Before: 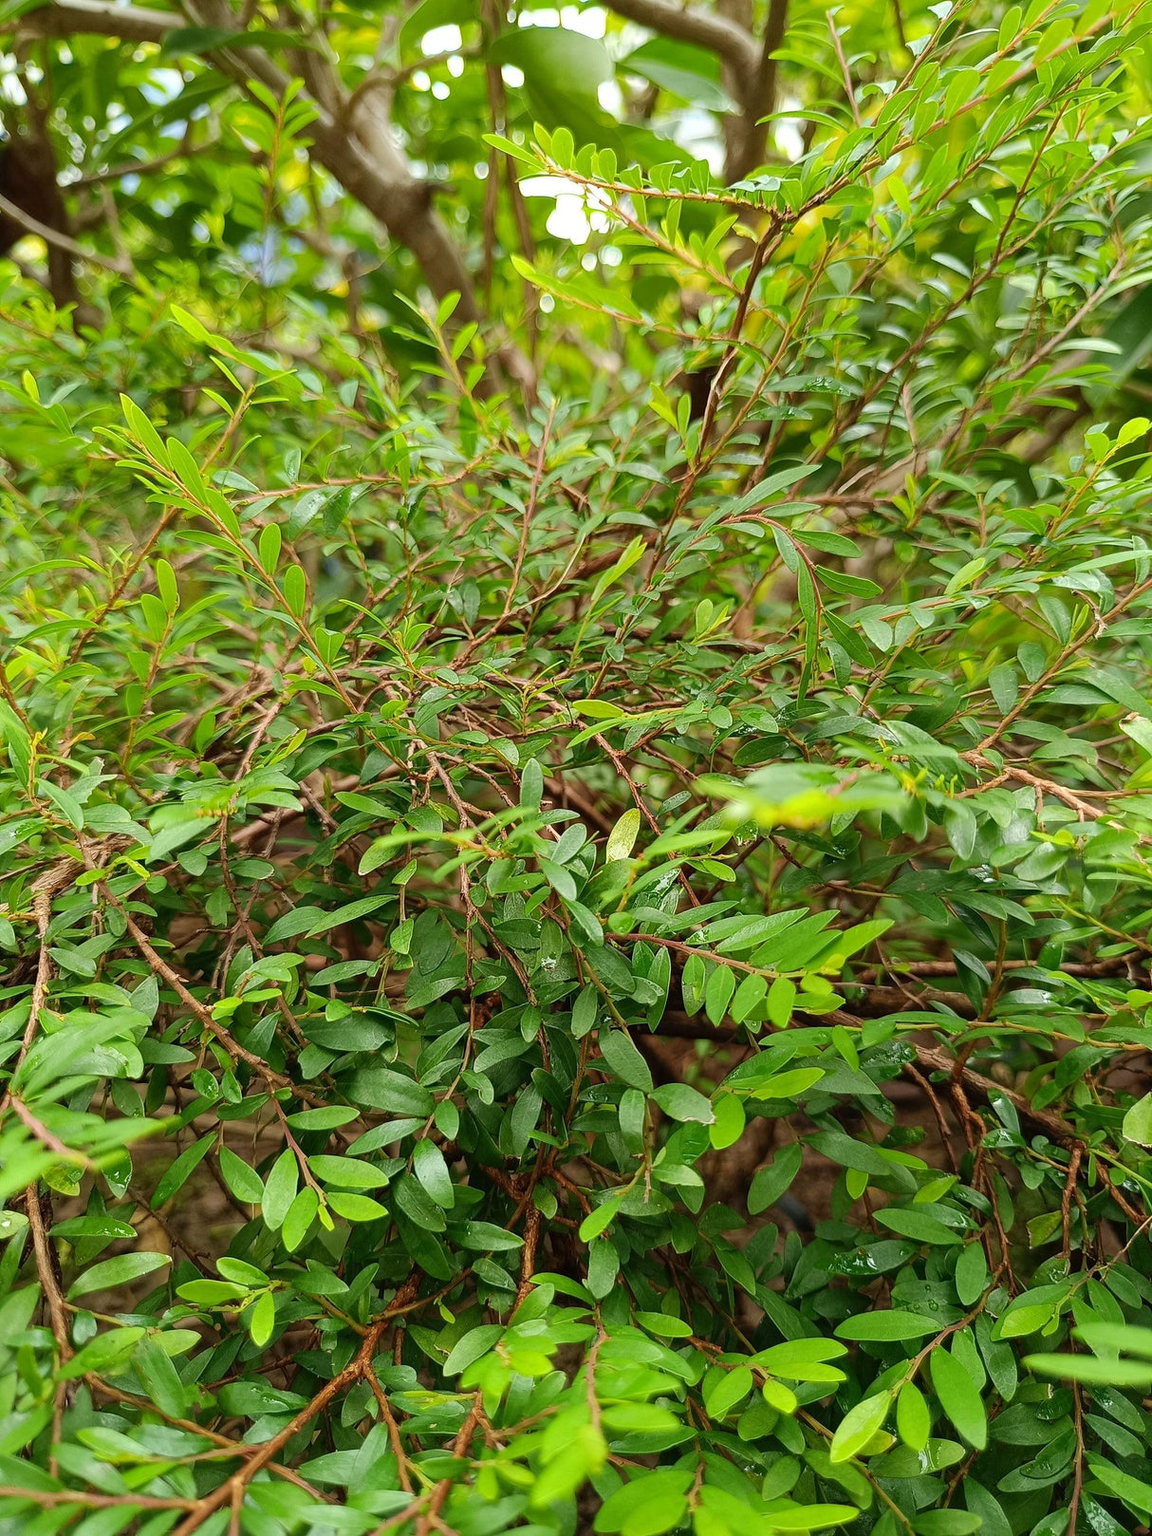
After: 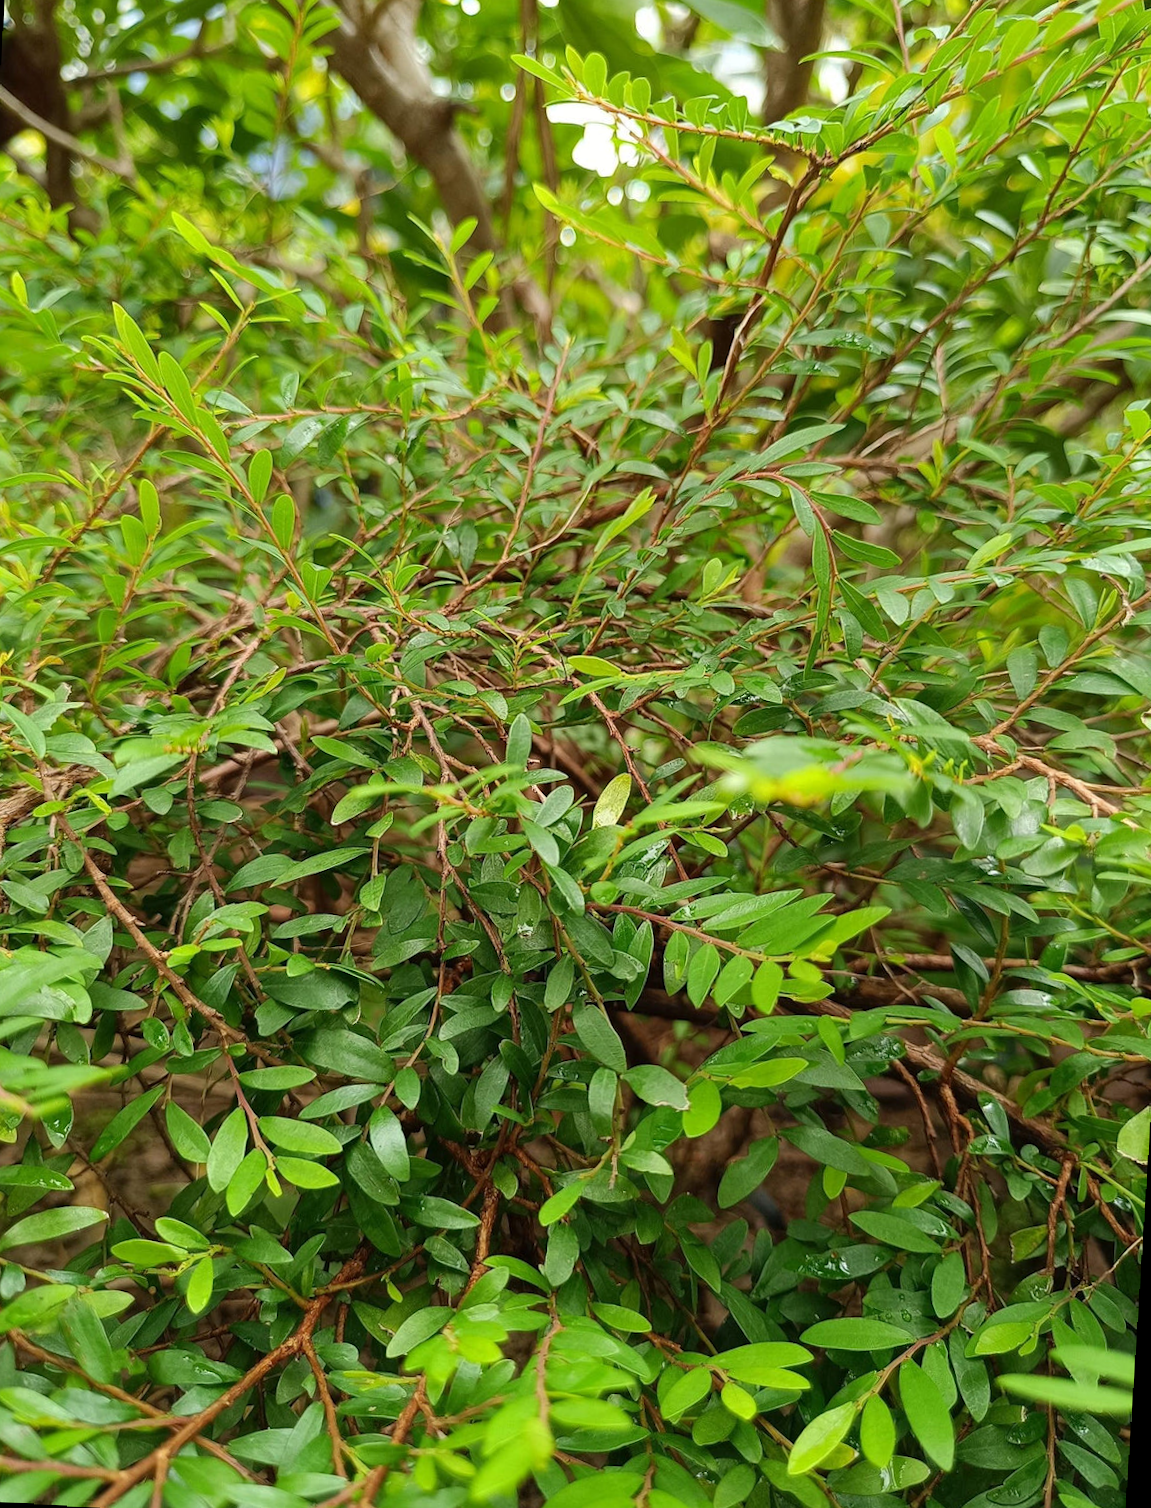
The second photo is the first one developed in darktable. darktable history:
rotate and perspective: rotation 1.72°, automatic cropping off
crop and rotate: angle -1.96°, left 3.097%, top 4.154%, right 1.586%, bottom 0.529%
